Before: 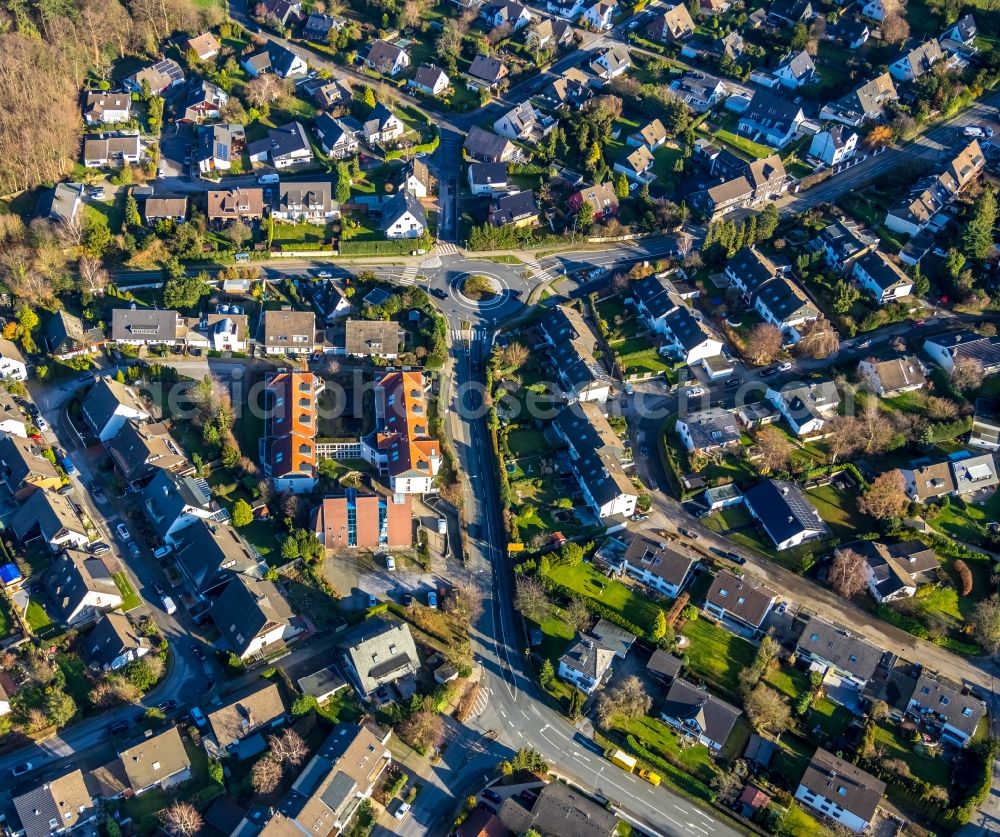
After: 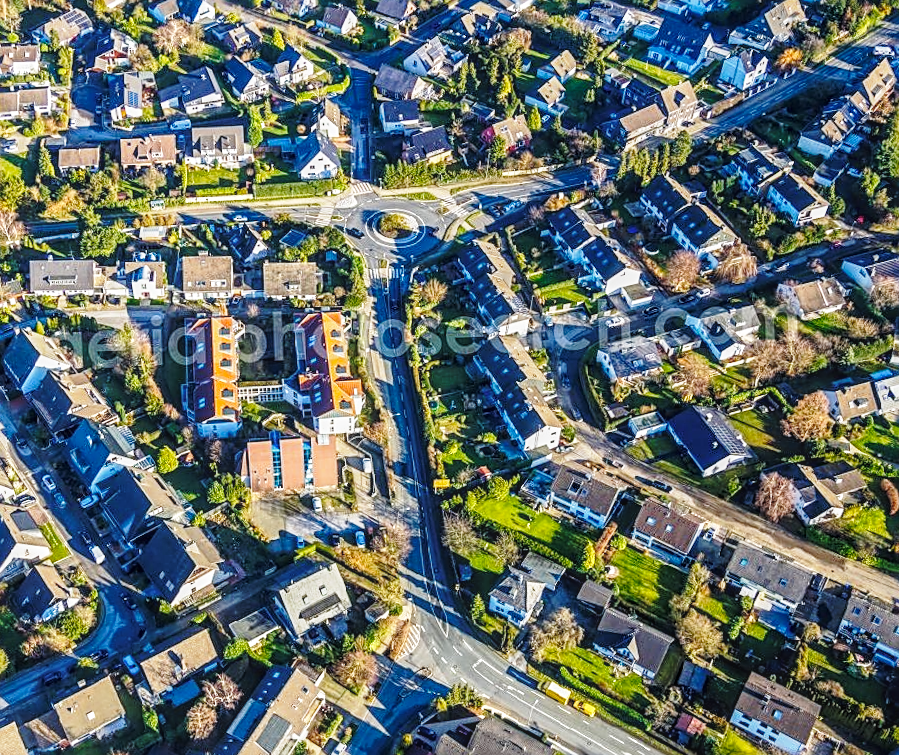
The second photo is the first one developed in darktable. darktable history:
crop and rotate: angle 2.19°, left 6.013%, top 5.67%
base curve: curves: ch0 [(0, 0) (0.028, 0.03) (0.121, 0.232) (0.46, 0.748) (0.859, 0.968) (1, 1)], preserve colors none
local contrast: highlights 76%, shadows 55%, detail 176%, midtone range 0.204
sharpen: on, module defaults
